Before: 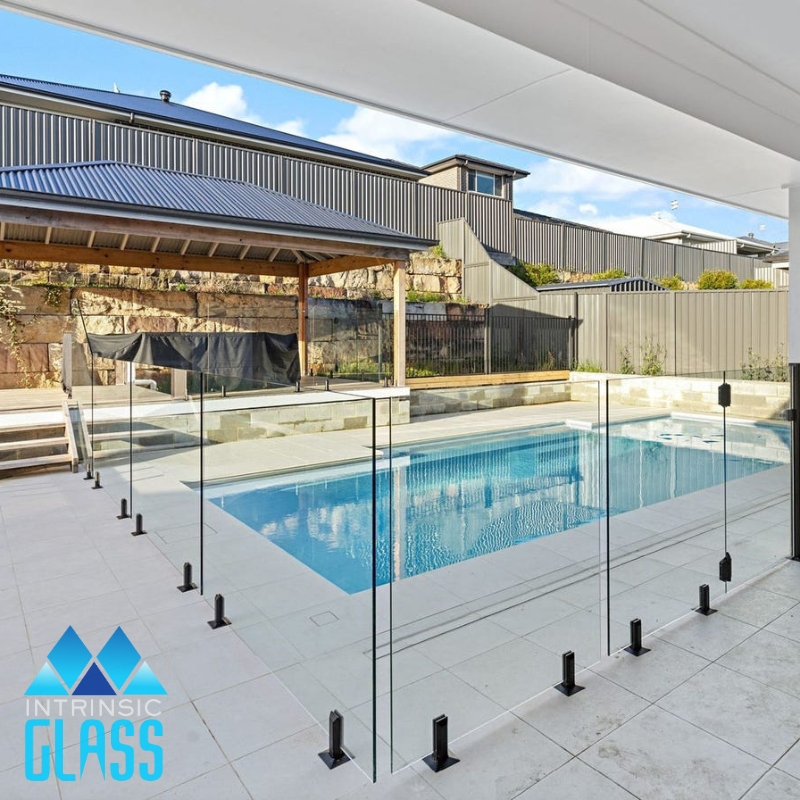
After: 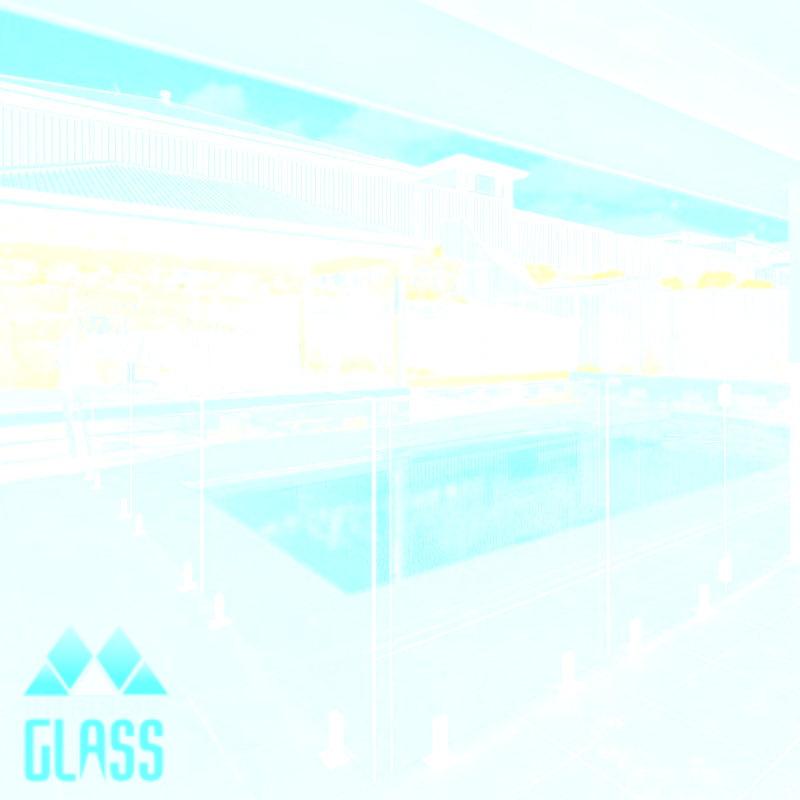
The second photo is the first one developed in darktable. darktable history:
color correction: highlights a* -9.73, highlights b* -21.22
shadows and highlights: shadows 32, highlights -32, soften with gaussian
graduated density: rotation -180°, offset 27.42
bloom: size 85%, threshold 5%, strength 85%
